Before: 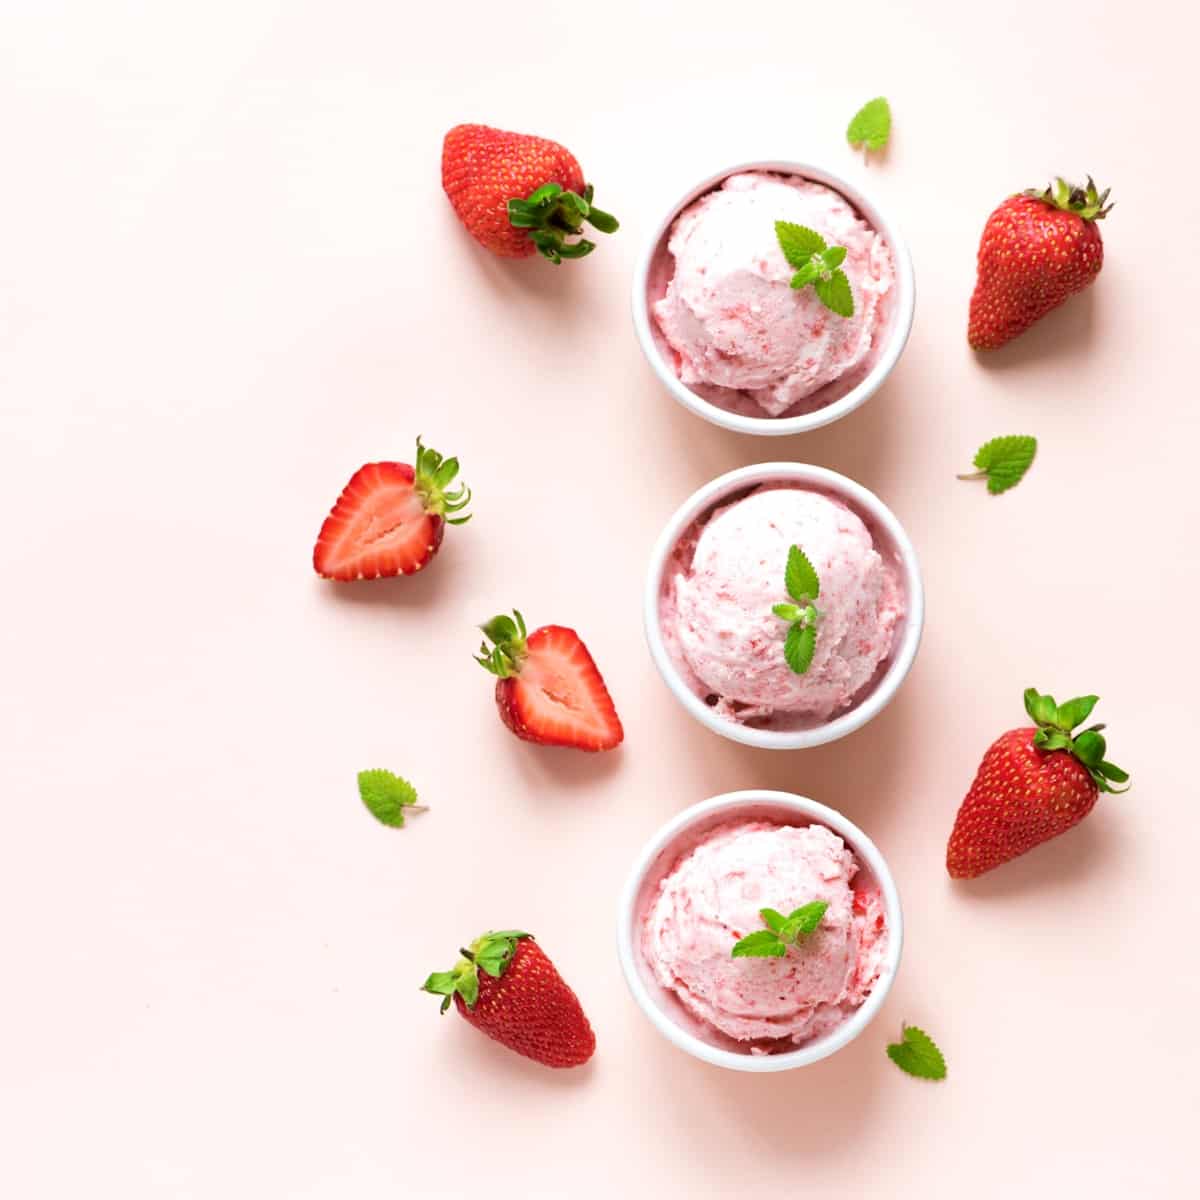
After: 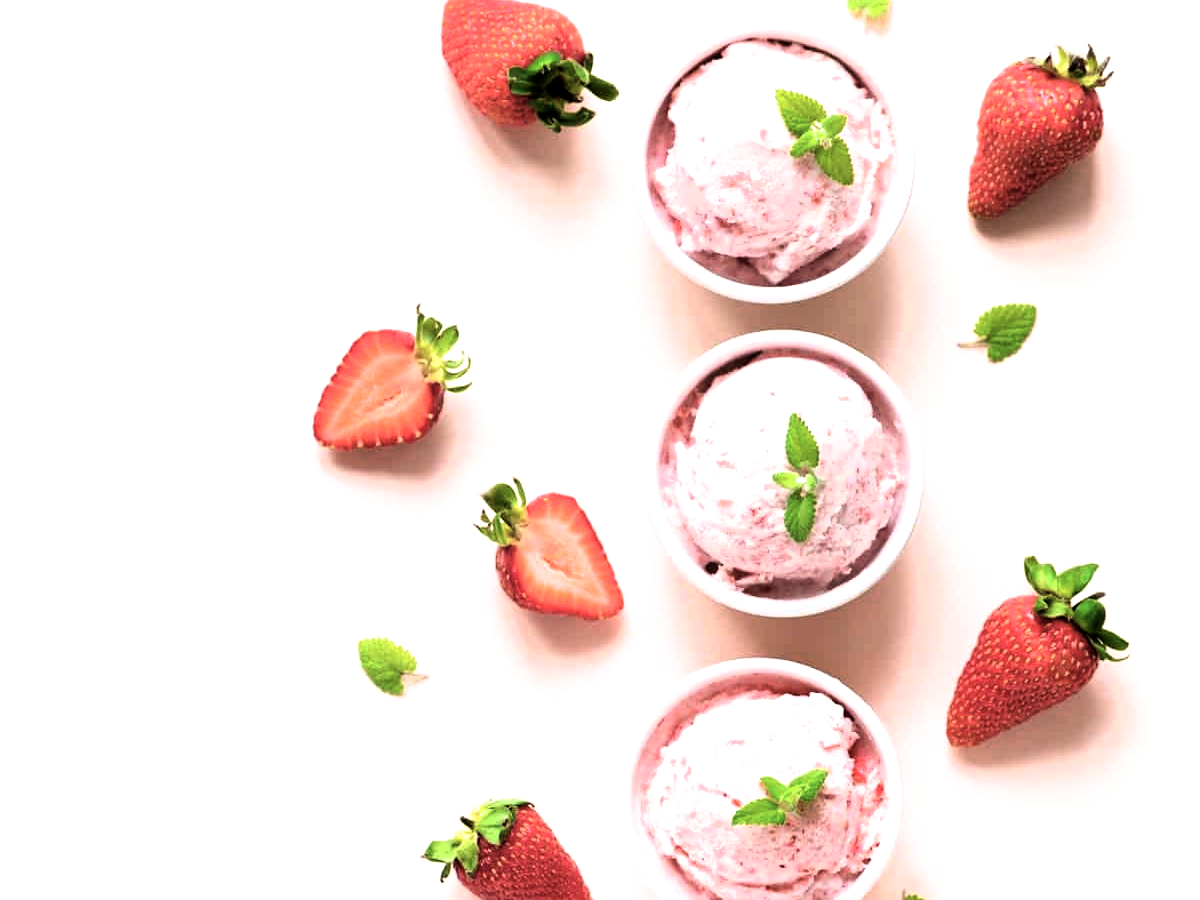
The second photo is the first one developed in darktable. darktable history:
crop: top 11.038%, bottom 13.962%
filmic rgb: black relative exposure -8.2 EV, white relative exposure 2.2 EV, threshold 3 EV, hardness 7.11, latitude 85.74%, contrast 1.696, highlights saturation mix -4%, shadows ↔ highlights balance -2.69%, color science v5 (2021), contrast in shadows safe, contrast in highlights safe, enable highlight reconstruction true
